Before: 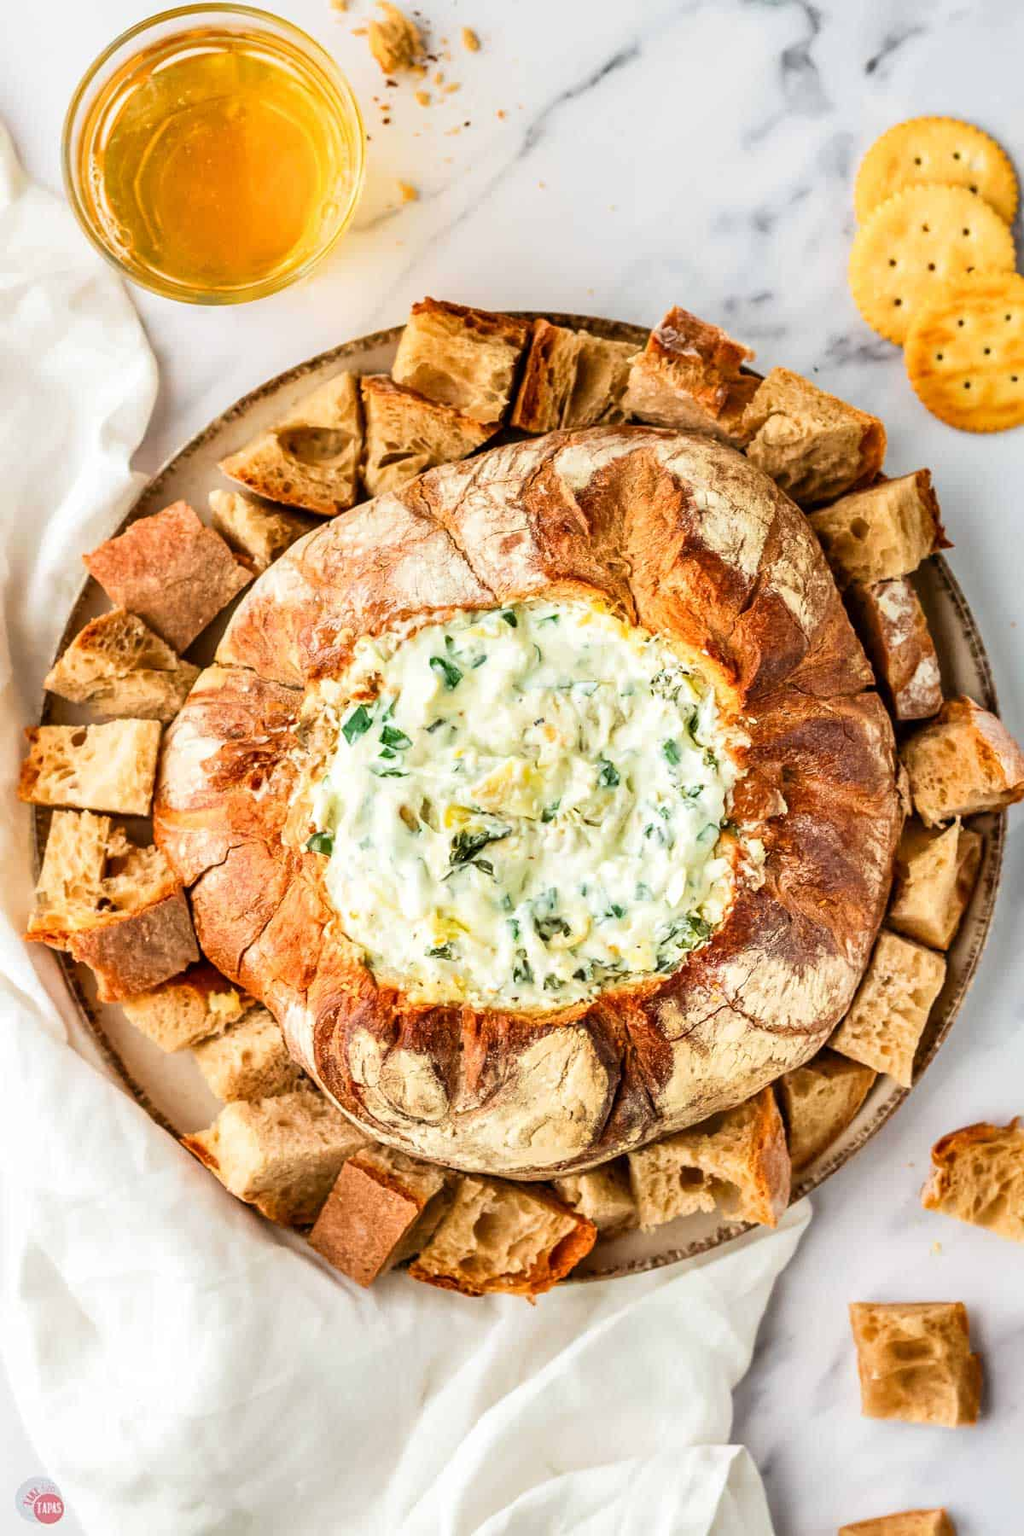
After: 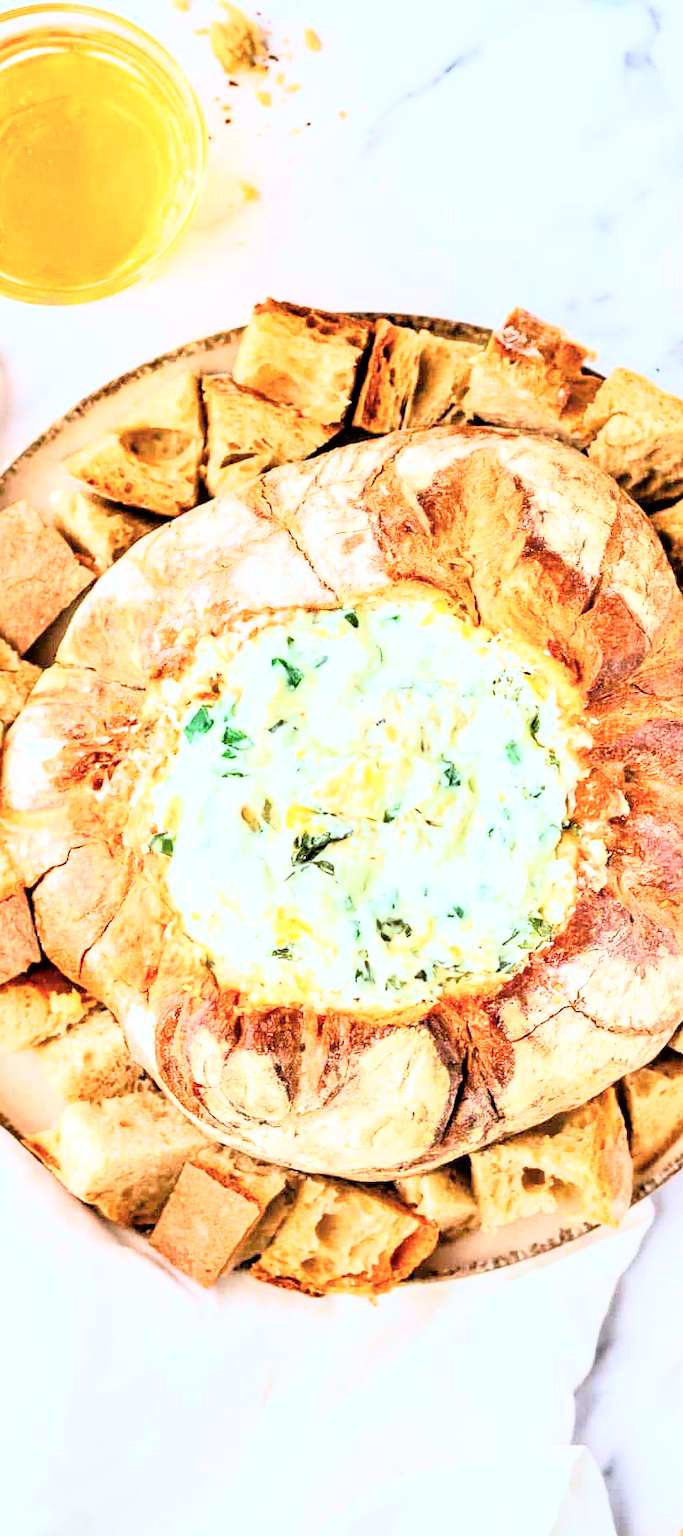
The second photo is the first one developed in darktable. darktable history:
rgb curve: curves: ch0 [(0, 0) (0.21, 0.15) (0.24, 0.21) (0.5, 0.75) (0.75, 0.96) (0.89, 0.99) (1, 1)]; ch1 [(0, 0.02) (0.21, 0.13) (0.25, 0.2) (0.5, 0.67) (0.75, 0.9) (0.89, 0.97) (1, 1)]; ch2 [(0, 0.02) (0.21, 0.13) (0.25, 0.2) (0.5, 0.67) (0.75, 0.9) (0.89, 0.97) (1, 1)], compensate middle gray true
crop and rotate: left 15.546%, right 17.787%
color calibration: illuminant as shot in camera, x 0.37, y 0.382, temperature 4313.32 K
tone equalizer: -7 EV 0.15 EV, -6 EV 0.6 EV, -5 EV 1.15 EV, -4 EV 1.33 EV, -3 EV 1.15 EV, -2 EV 0.6 EV, -1 EV 0.15 EV, mask exposure compensation -0.5 EV
